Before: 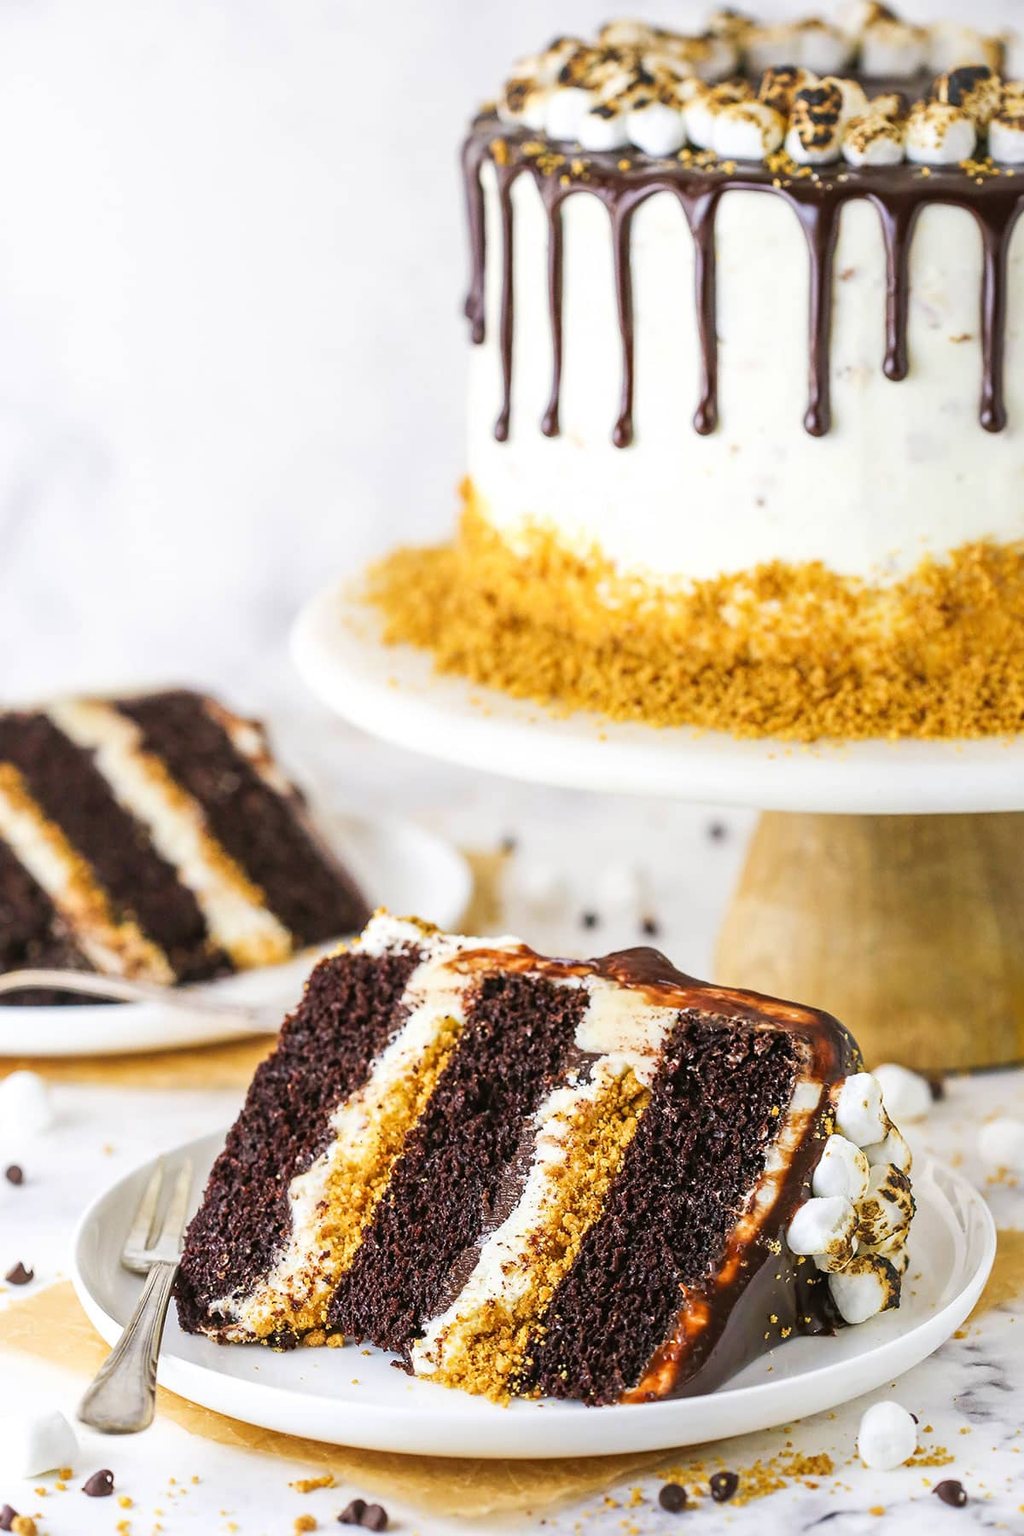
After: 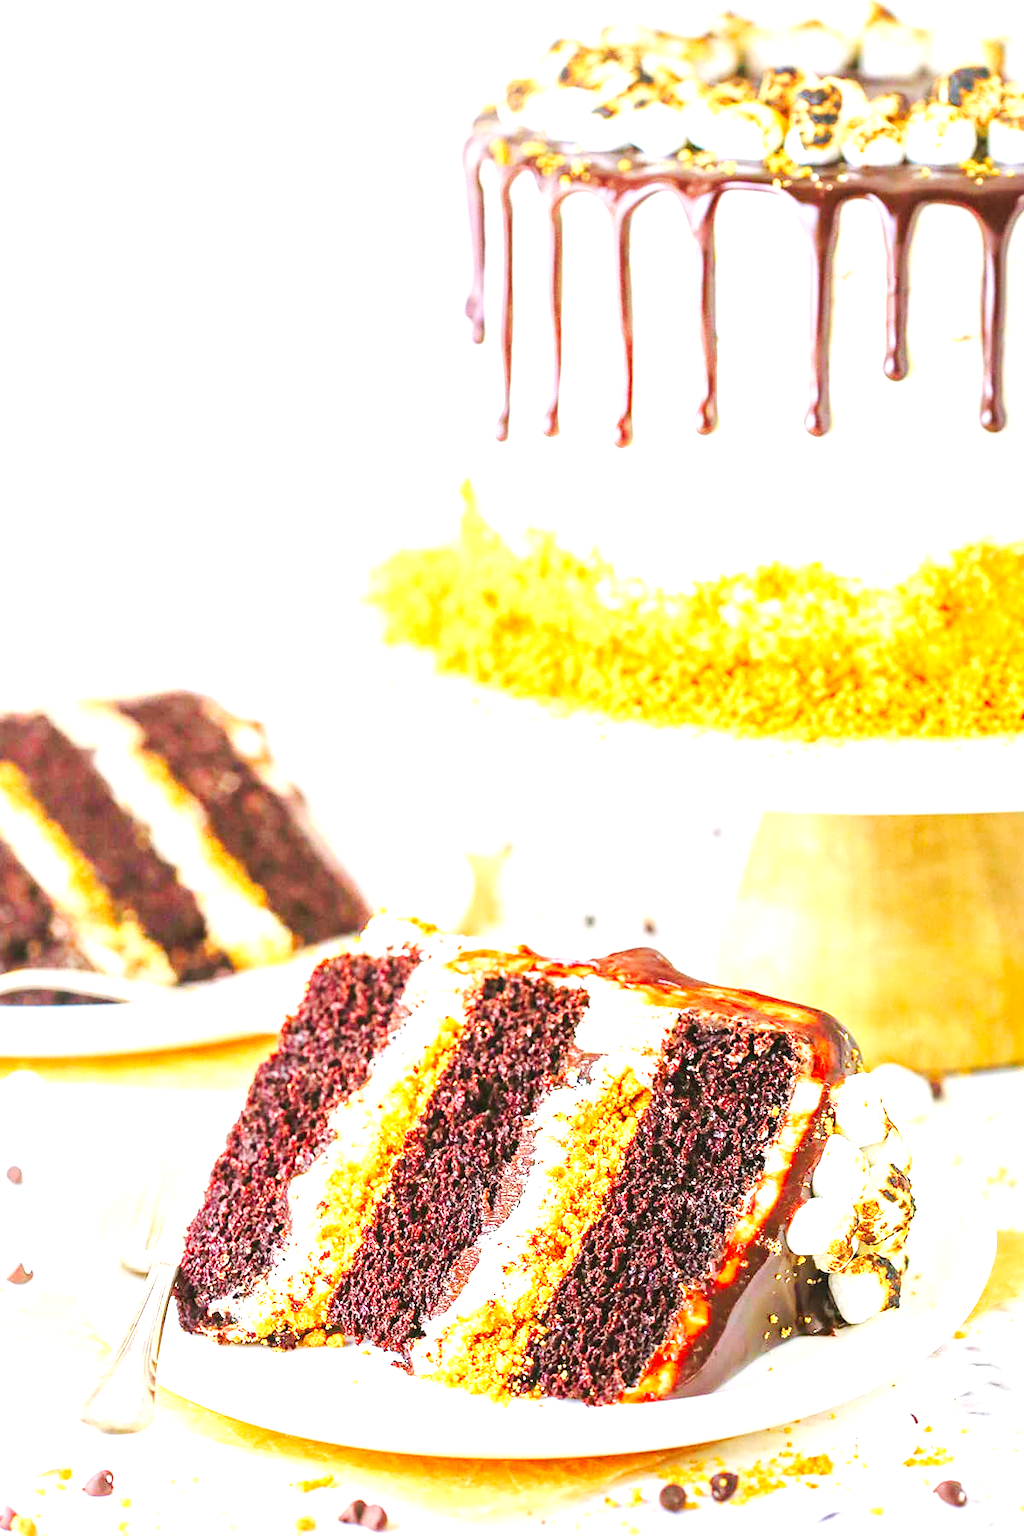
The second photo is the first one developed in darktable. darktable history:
base curve: curves: ch0 [(0, 0) (0.028, 0.03) (0.121, 0.232) (0.46, 0.748) (0.859, 0.968) (1, 1)], preserve colors none
levels: black 0.034%, levels [0.008, 0.318, 0.836]
